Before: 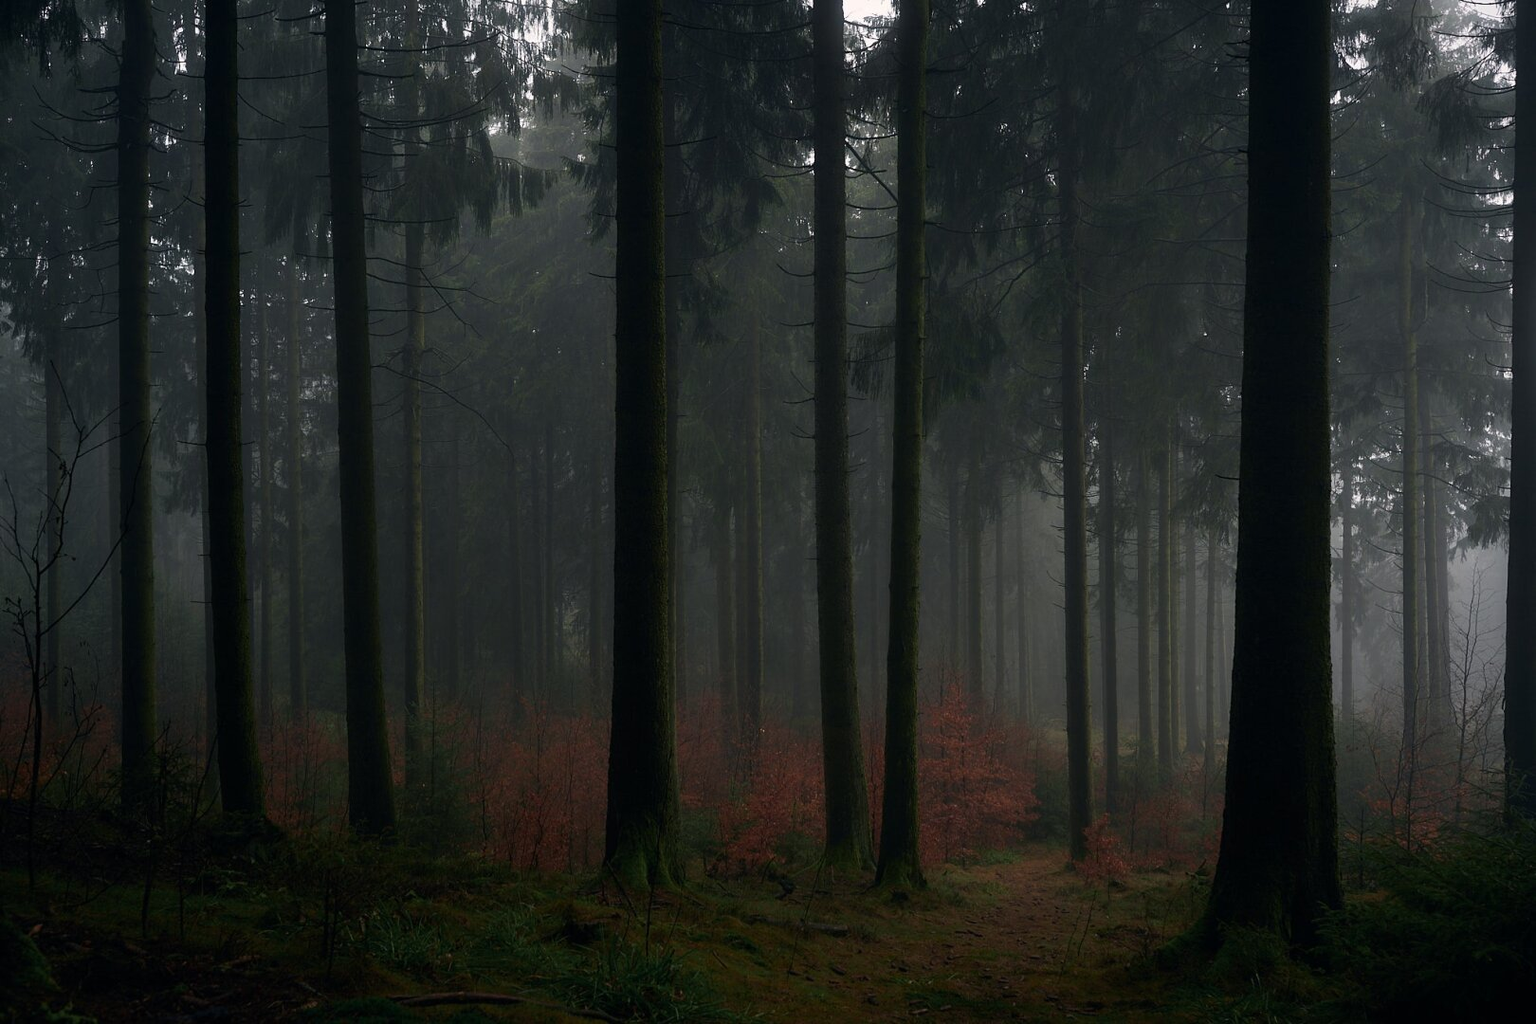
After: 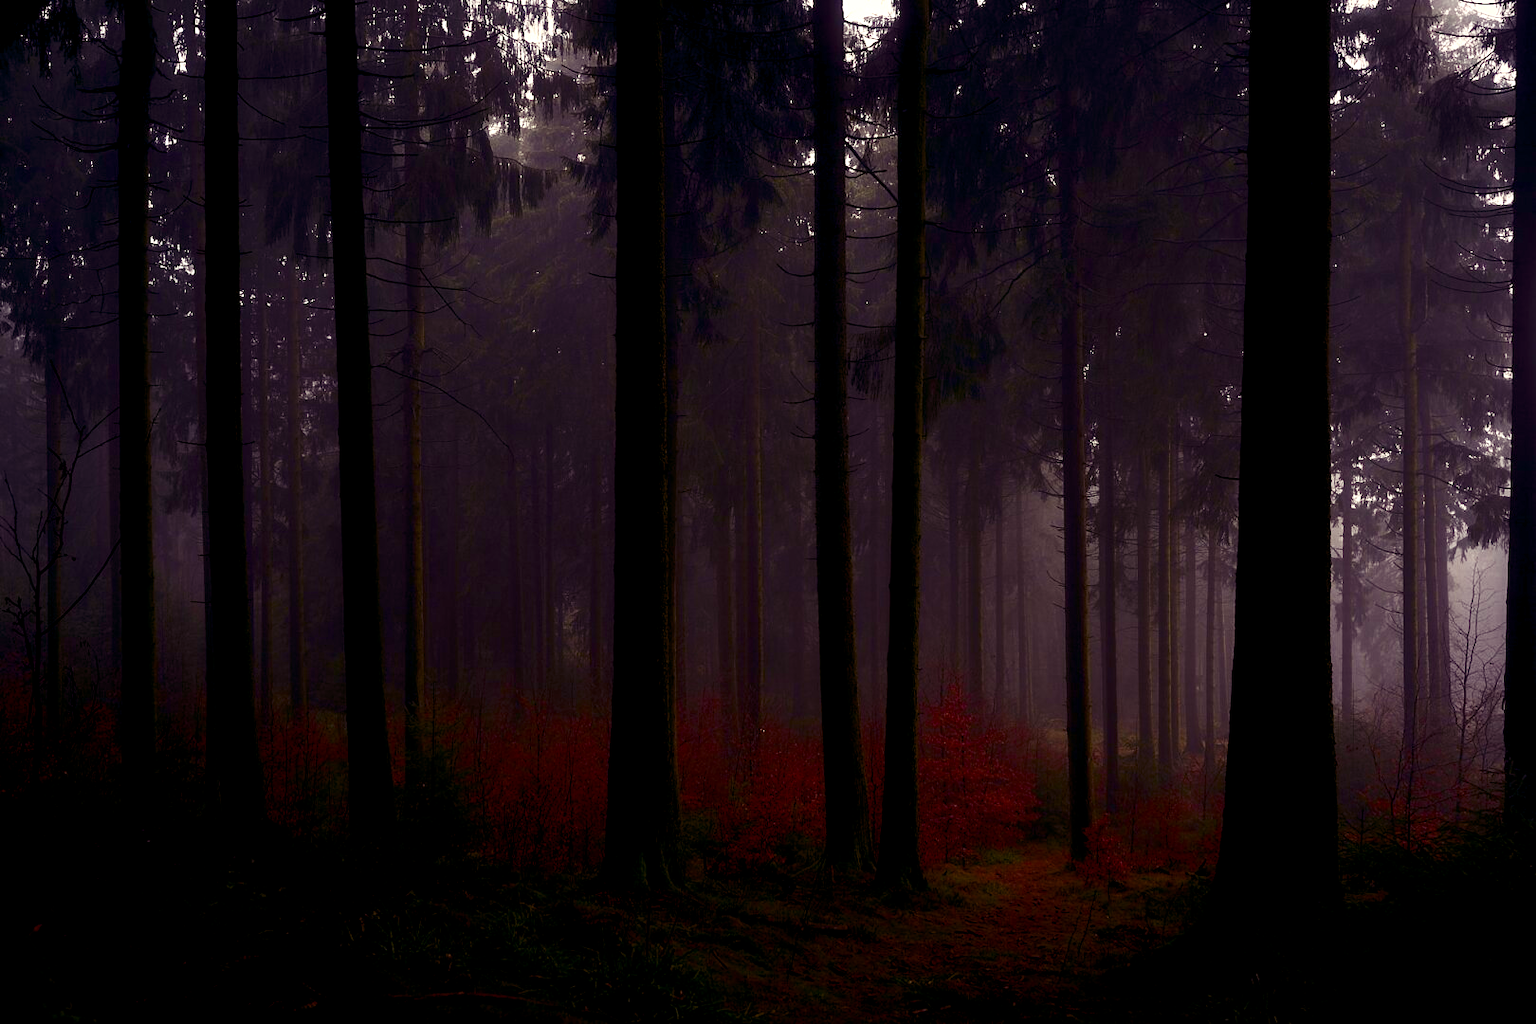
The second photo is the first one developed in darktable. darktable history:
contrast brightness saturation: contrast 0.22
color balance rgb: shadows lift › luminance -21.66%, shadows lift › chroma 8.98%, shadows lift › hue 283.37°, power › chroma 1.55%, power › hue 25.59°, highlights gain › luminance 6.08%, highlights gain › chroma 2.55%, highlights gain › hue 90°, global offset › luminance -0.87%, perceptual saturation grading › global saturation 27.49%, perceptual saturation grading › highlights -28.39%, perceptual saturation grading › mid-tones 15.22%, perceptual saturation grading › shadows 33.98%, perceptual brilliance grading › highlights 10%, perceptual brilliance grading › mid-tones 5%
